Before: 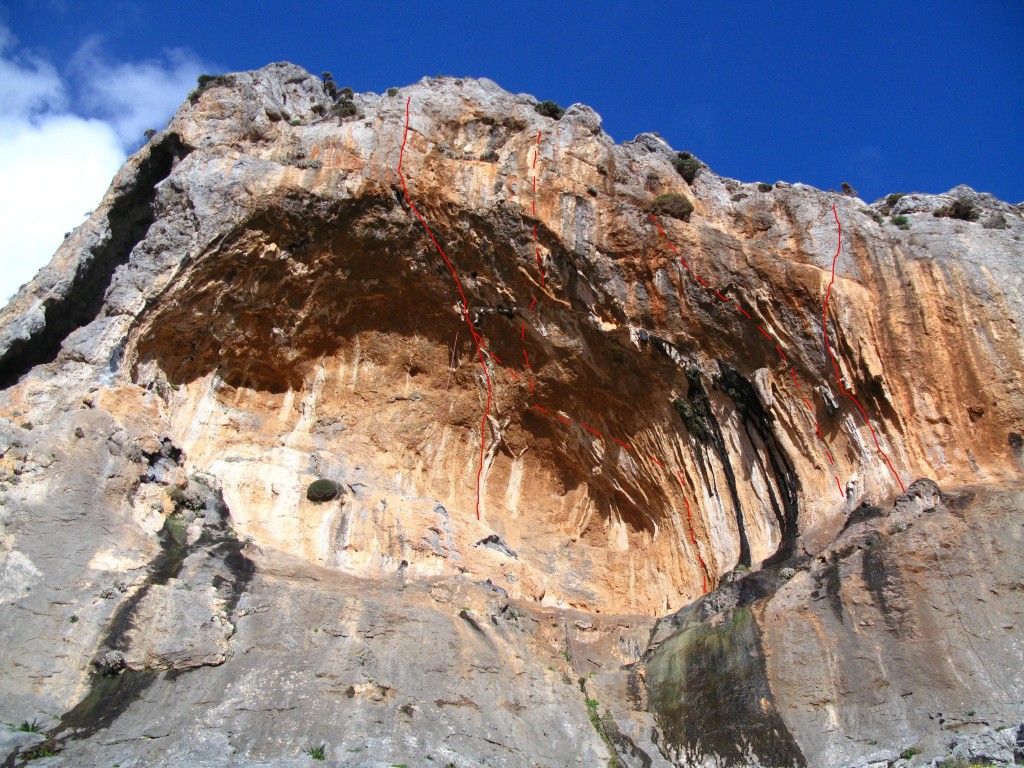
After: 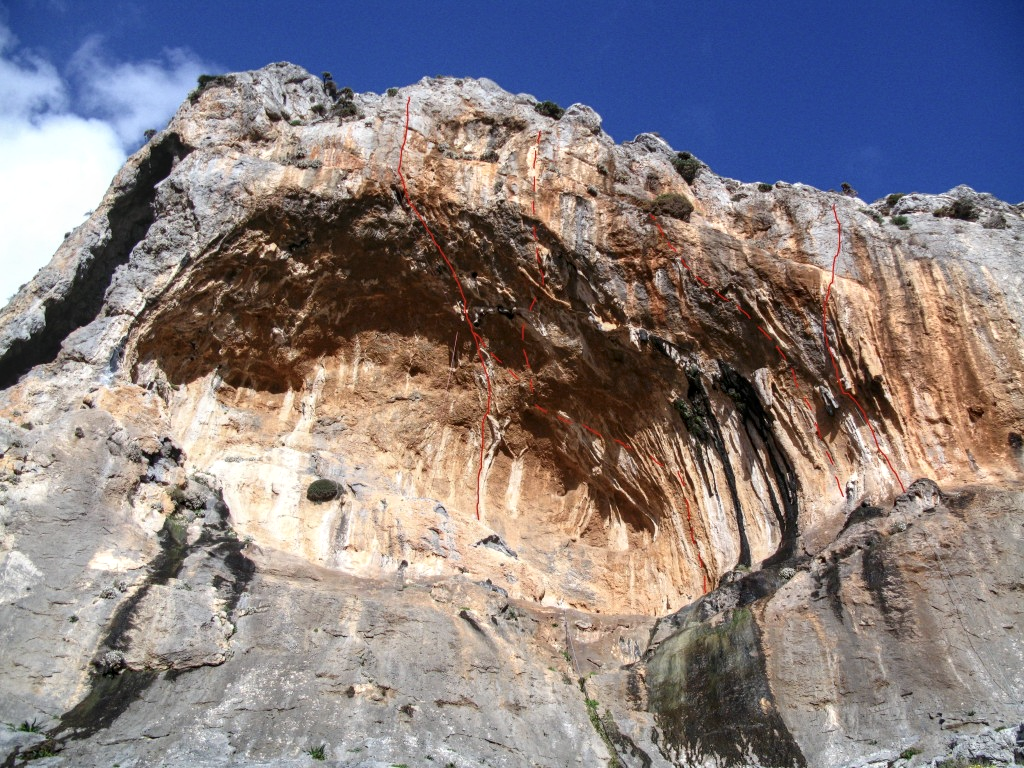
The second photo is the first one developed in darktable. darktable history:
contrast brightness saturation: contrast 0.11, saturation -0.17
local contrast: on, module defaults
